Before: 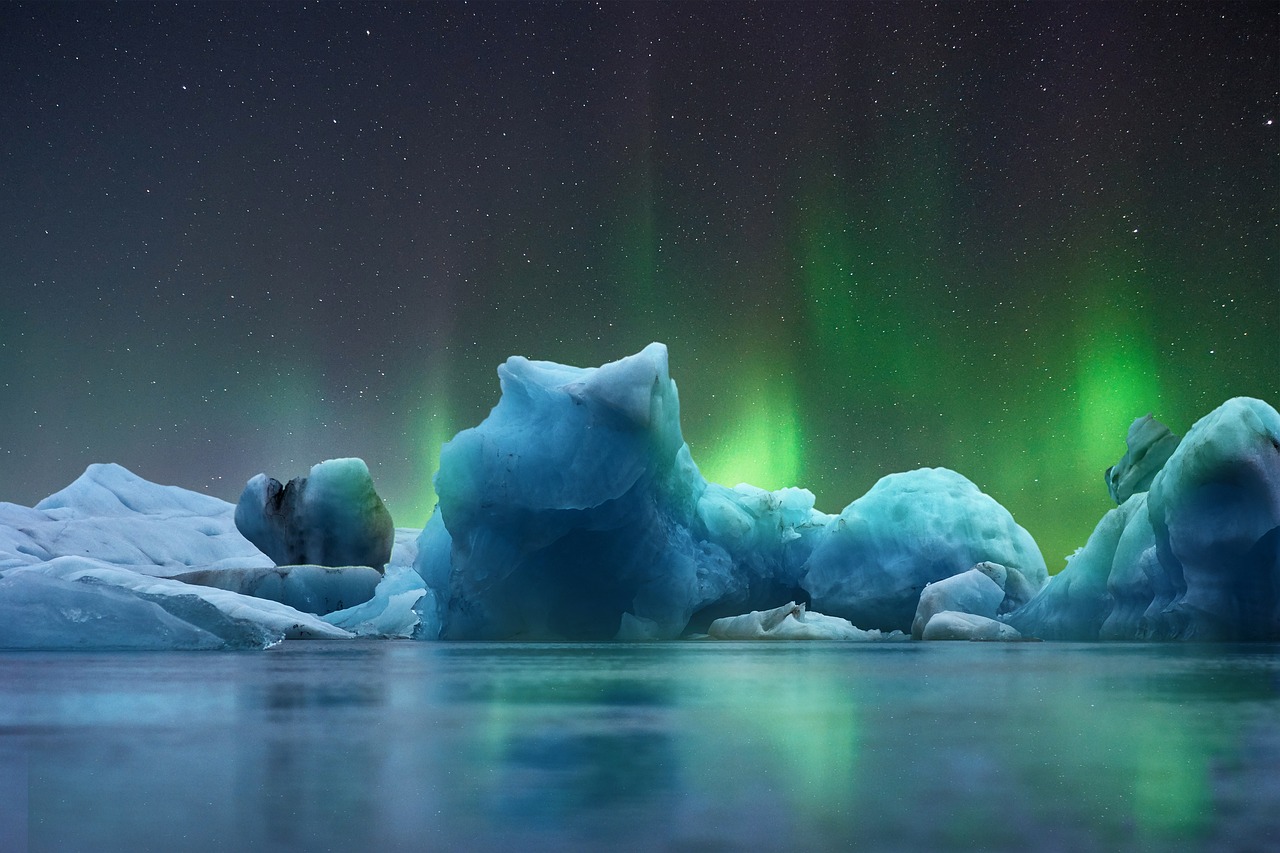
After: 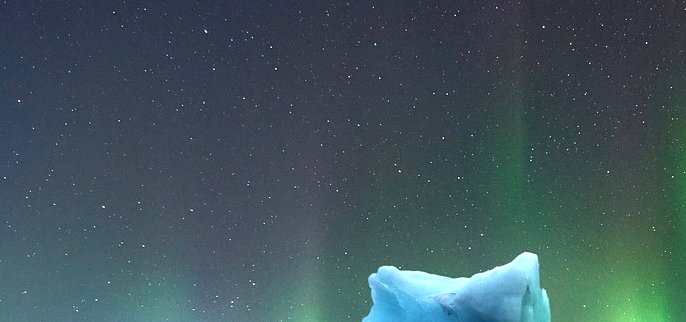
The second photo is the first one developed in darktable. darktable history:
exposure: black level correction 0, exposure 0.7 EV, compensate exposure bias true, compensate highlight preservation false
crop: left 10.121%, top 10.631%, right 36.218%, bottom 51.526%
